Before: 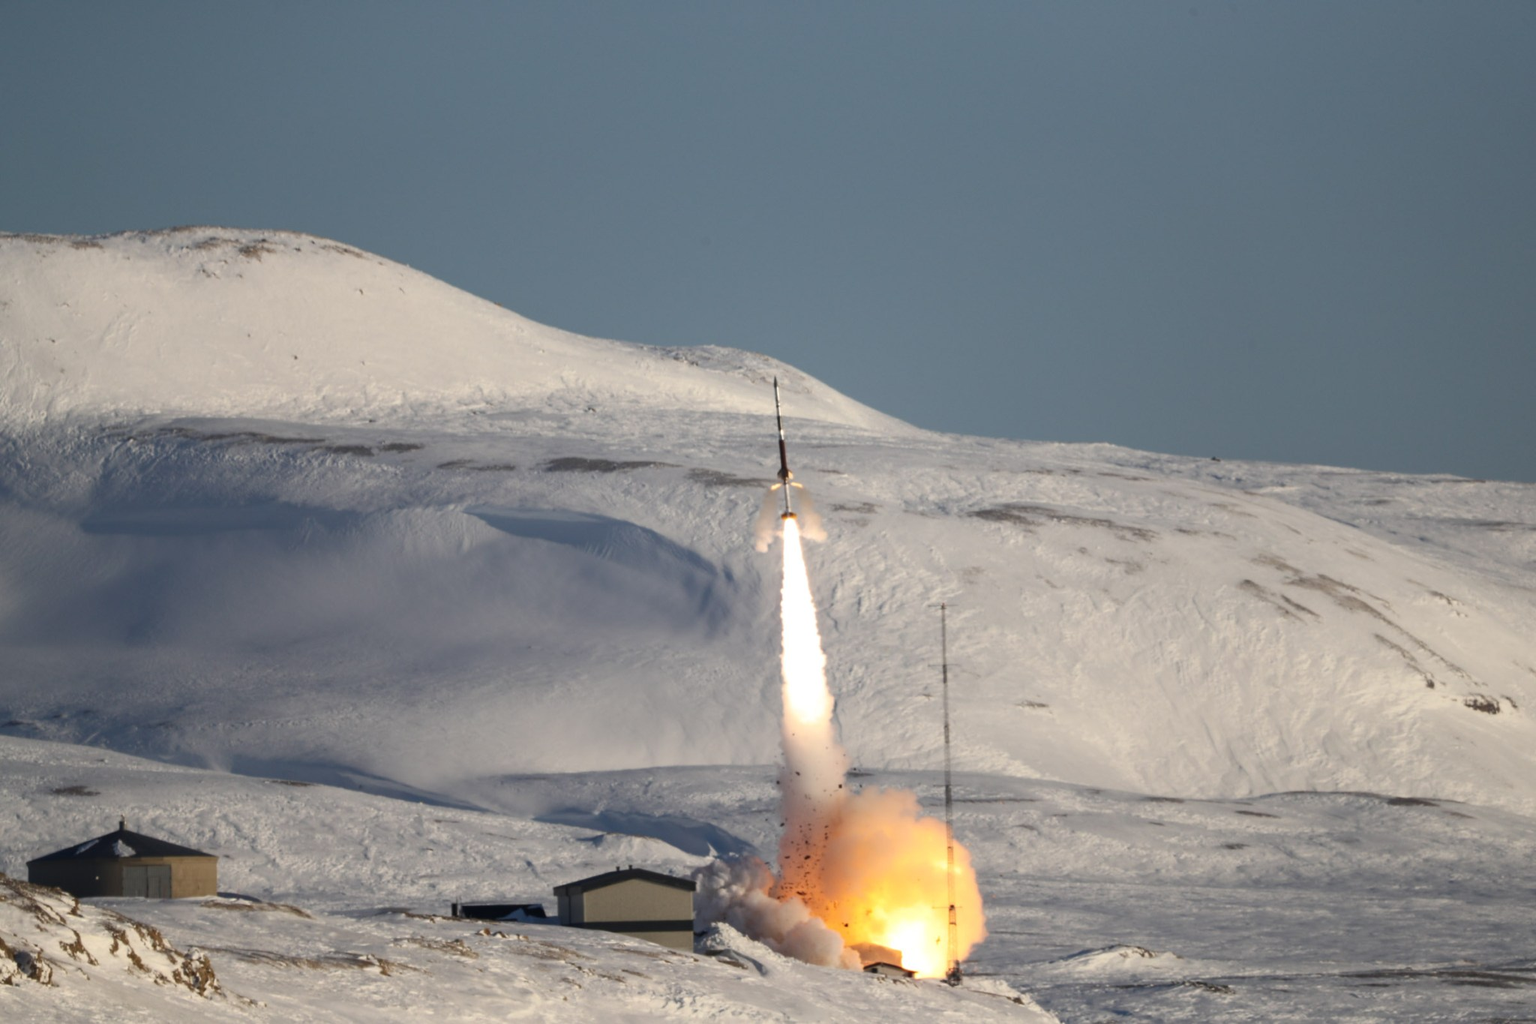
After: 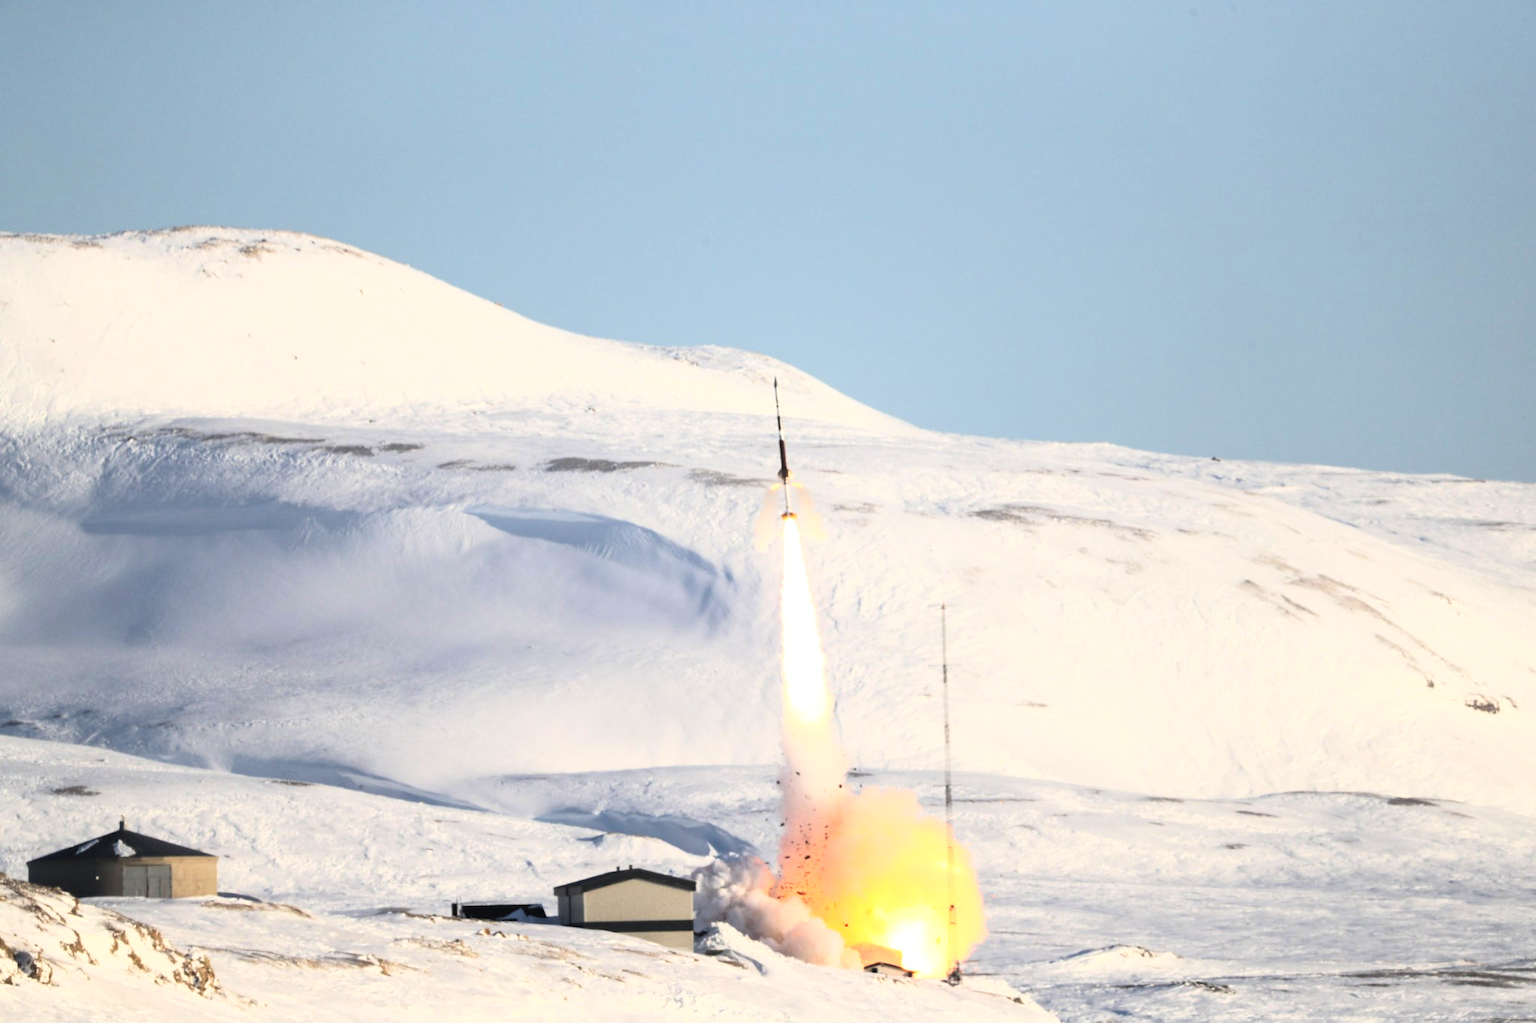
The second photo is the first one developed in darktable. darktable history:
base curve: curves: ch0 [(0, 0) (0.007, 0.004) (0.027, 0.03) (0.046, 0.07) (0.207, 0.54) (0.442, 0.872) (0.673, 0.972) (1, 1)]
contrast brightness saturation: brightness 0.152
